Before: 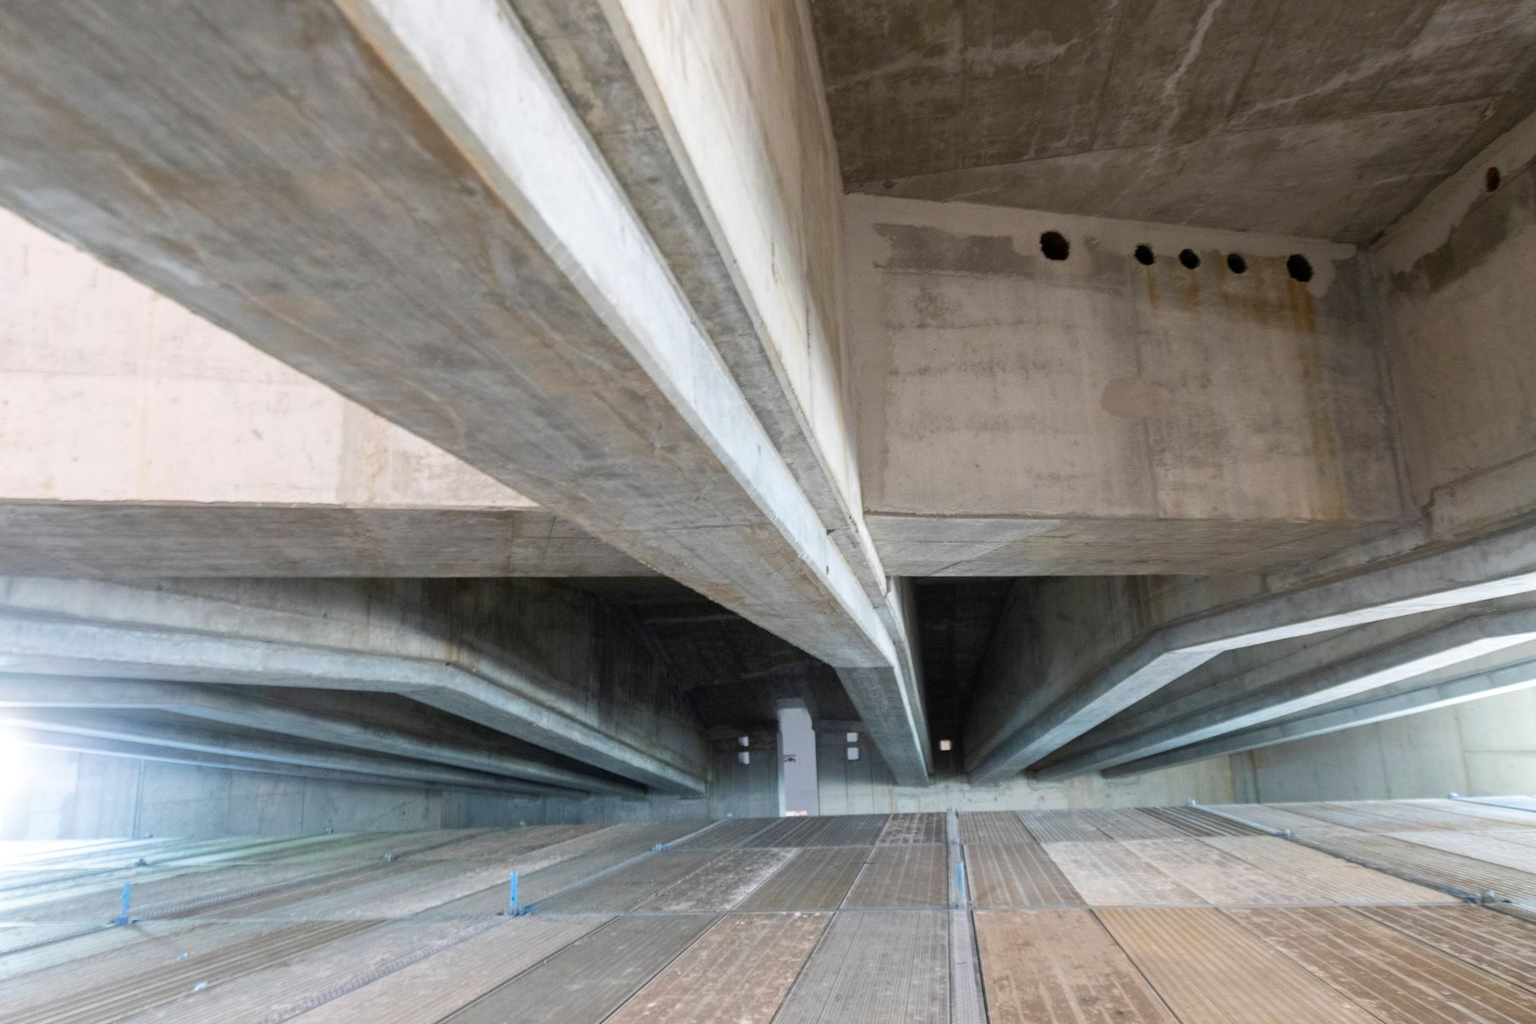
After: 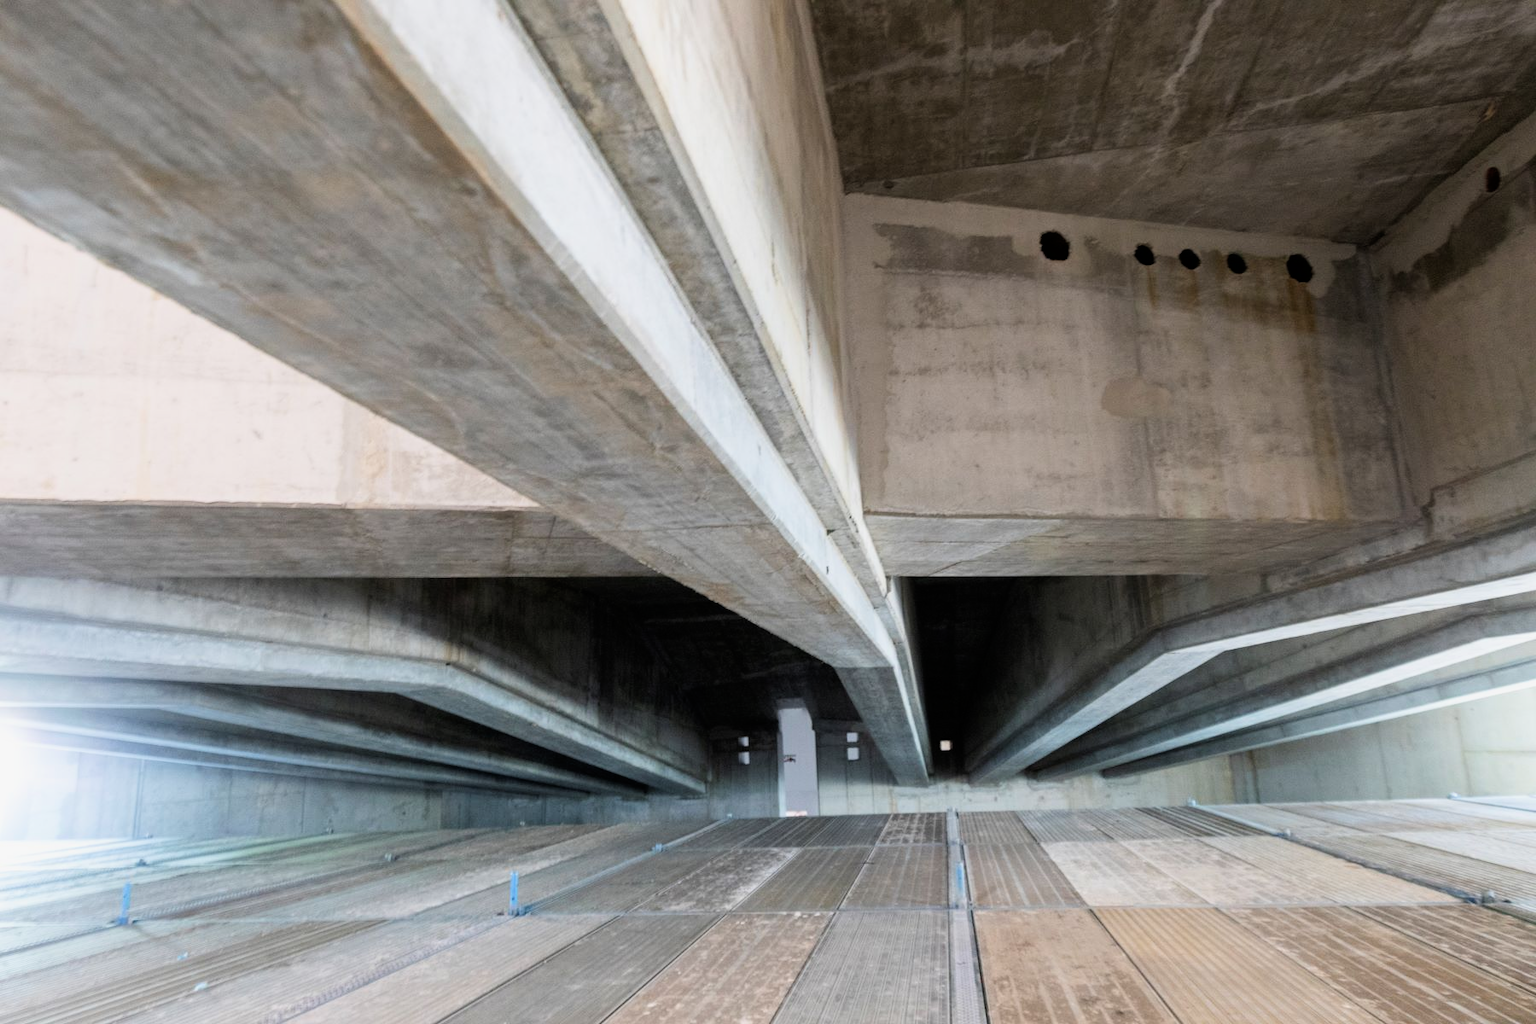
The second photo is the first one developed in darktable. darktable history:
bloom: size 13.65%, threshold 98.39%, strength 4.82%
filmic rgb: black relative exposure -8.07 EV, white relative exposure 3 EV, hardness 5.35, contrast 1.25
